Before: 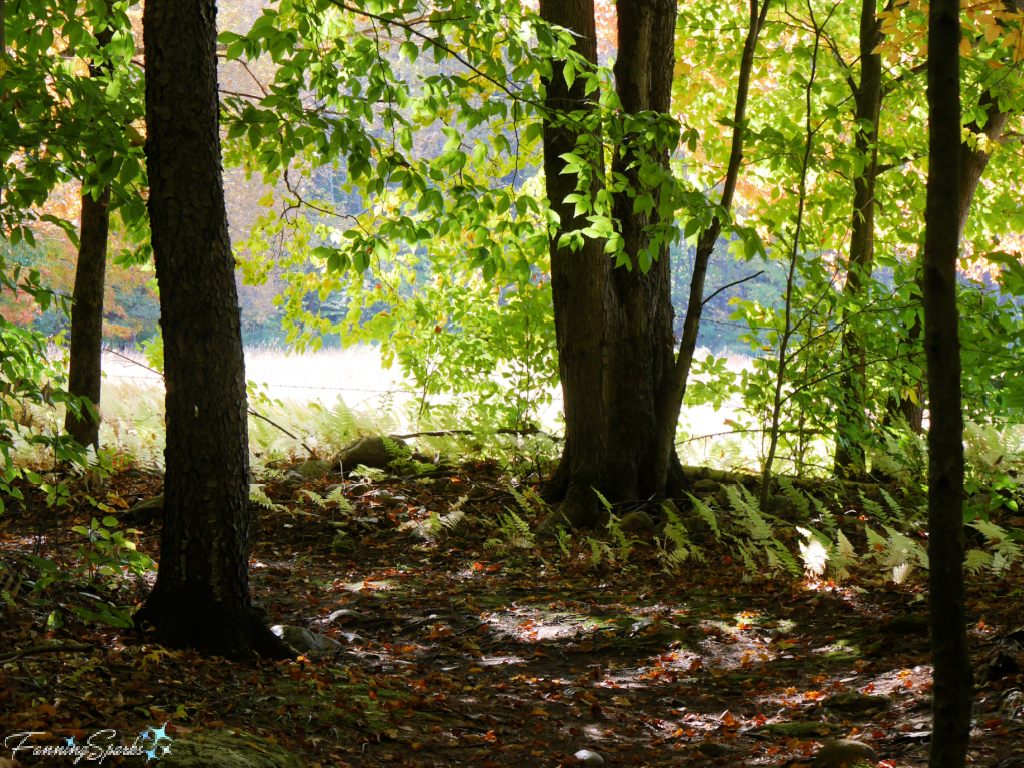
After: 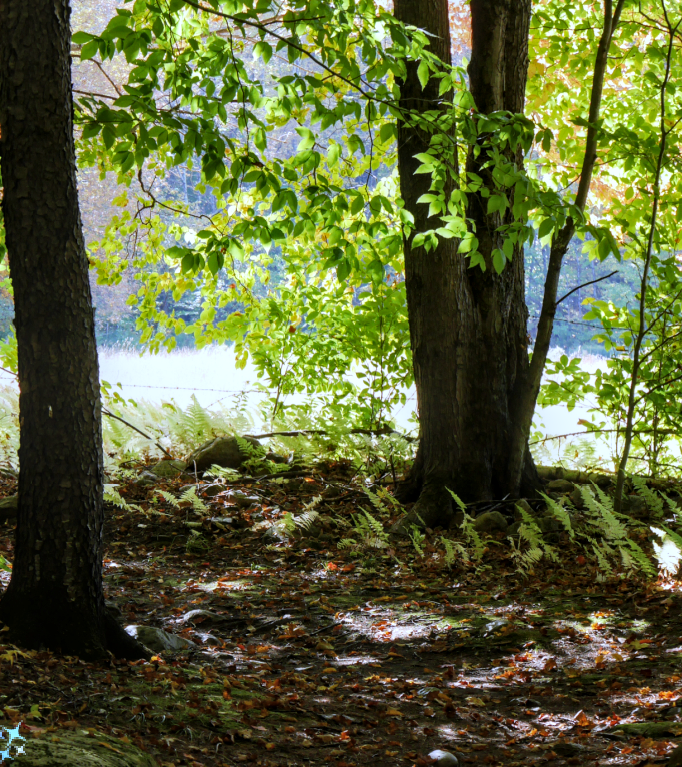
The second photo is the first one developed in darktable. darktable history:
crop and rotate: left 14.292%, right 19.041%
local contrast: detail 130%
white balance: red 0.931, blue 1.11
